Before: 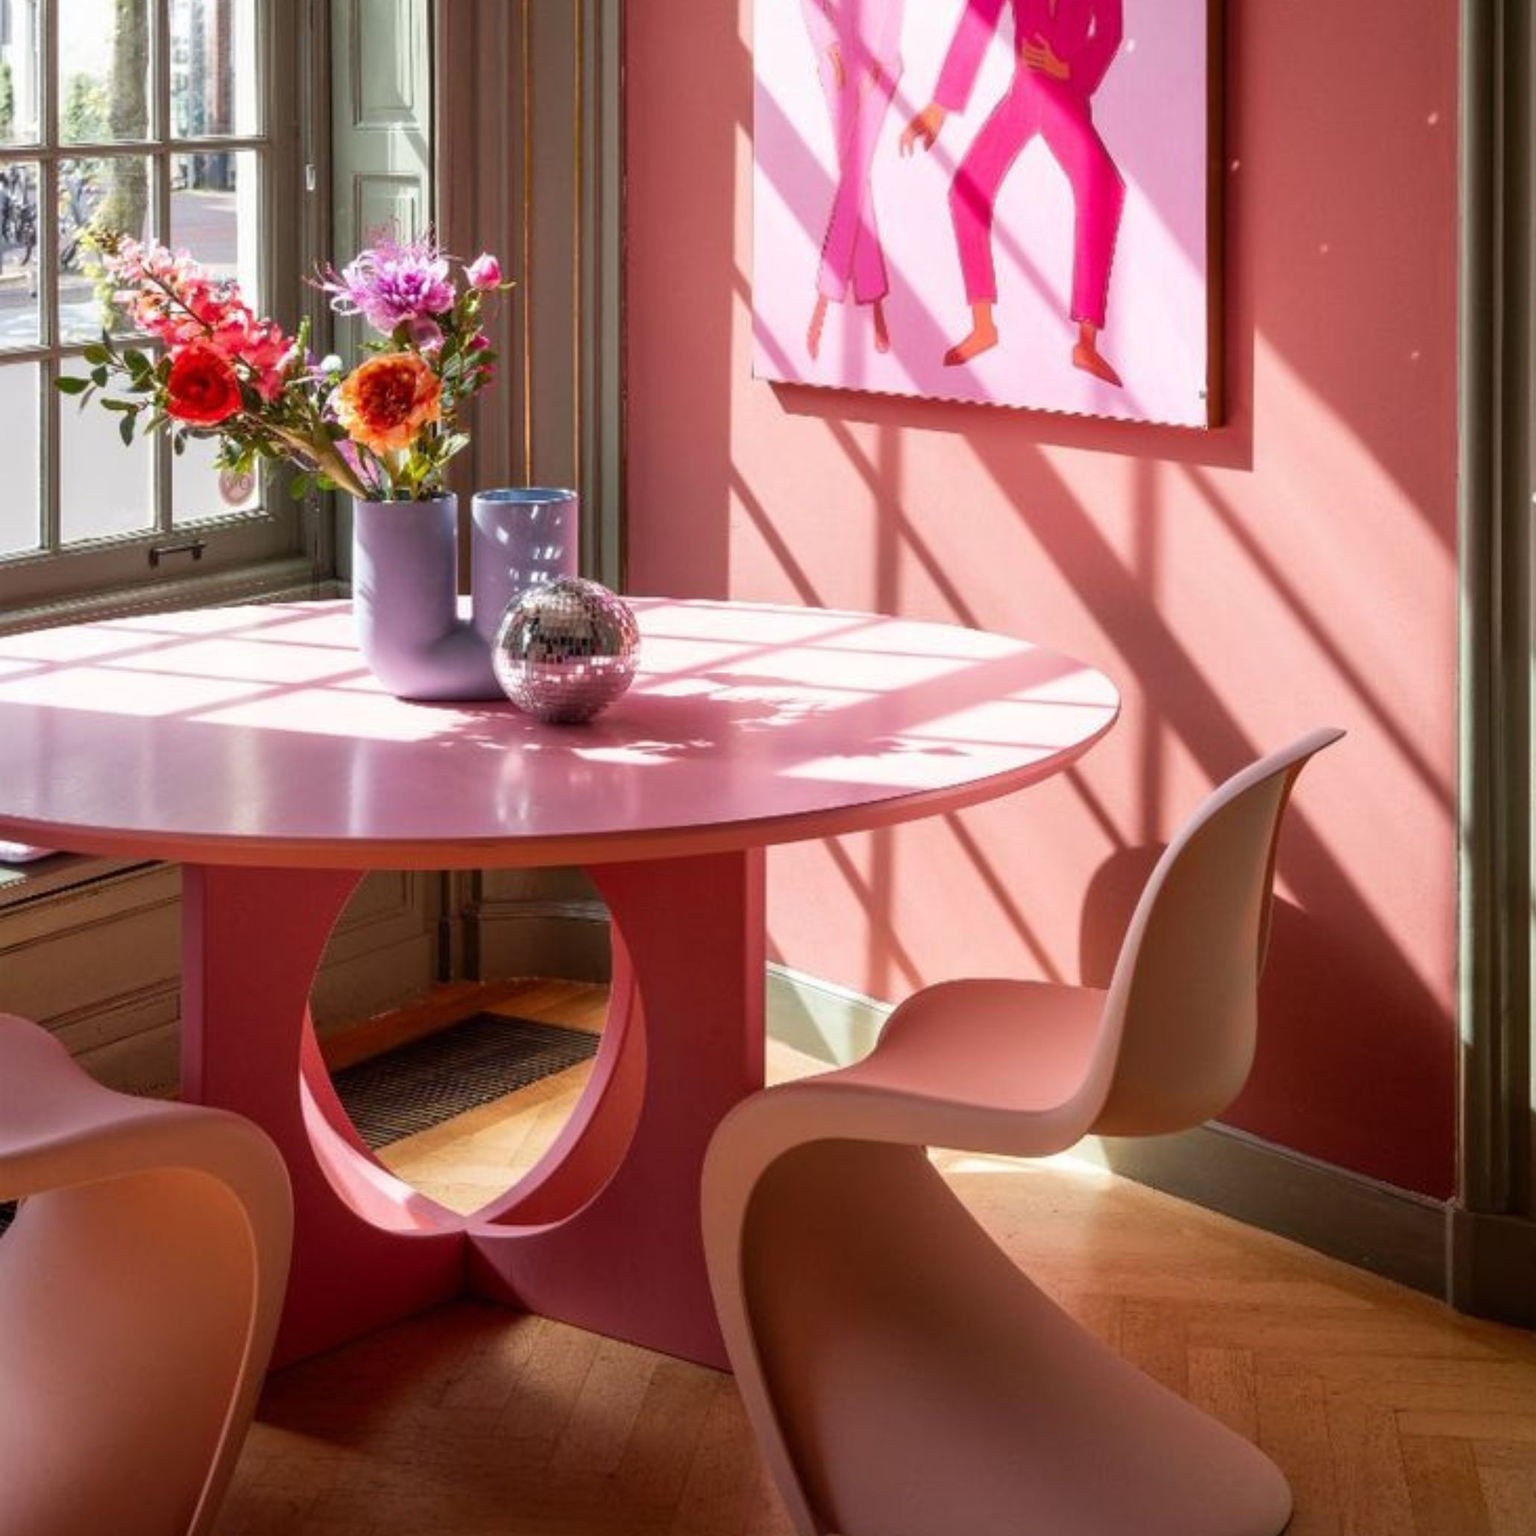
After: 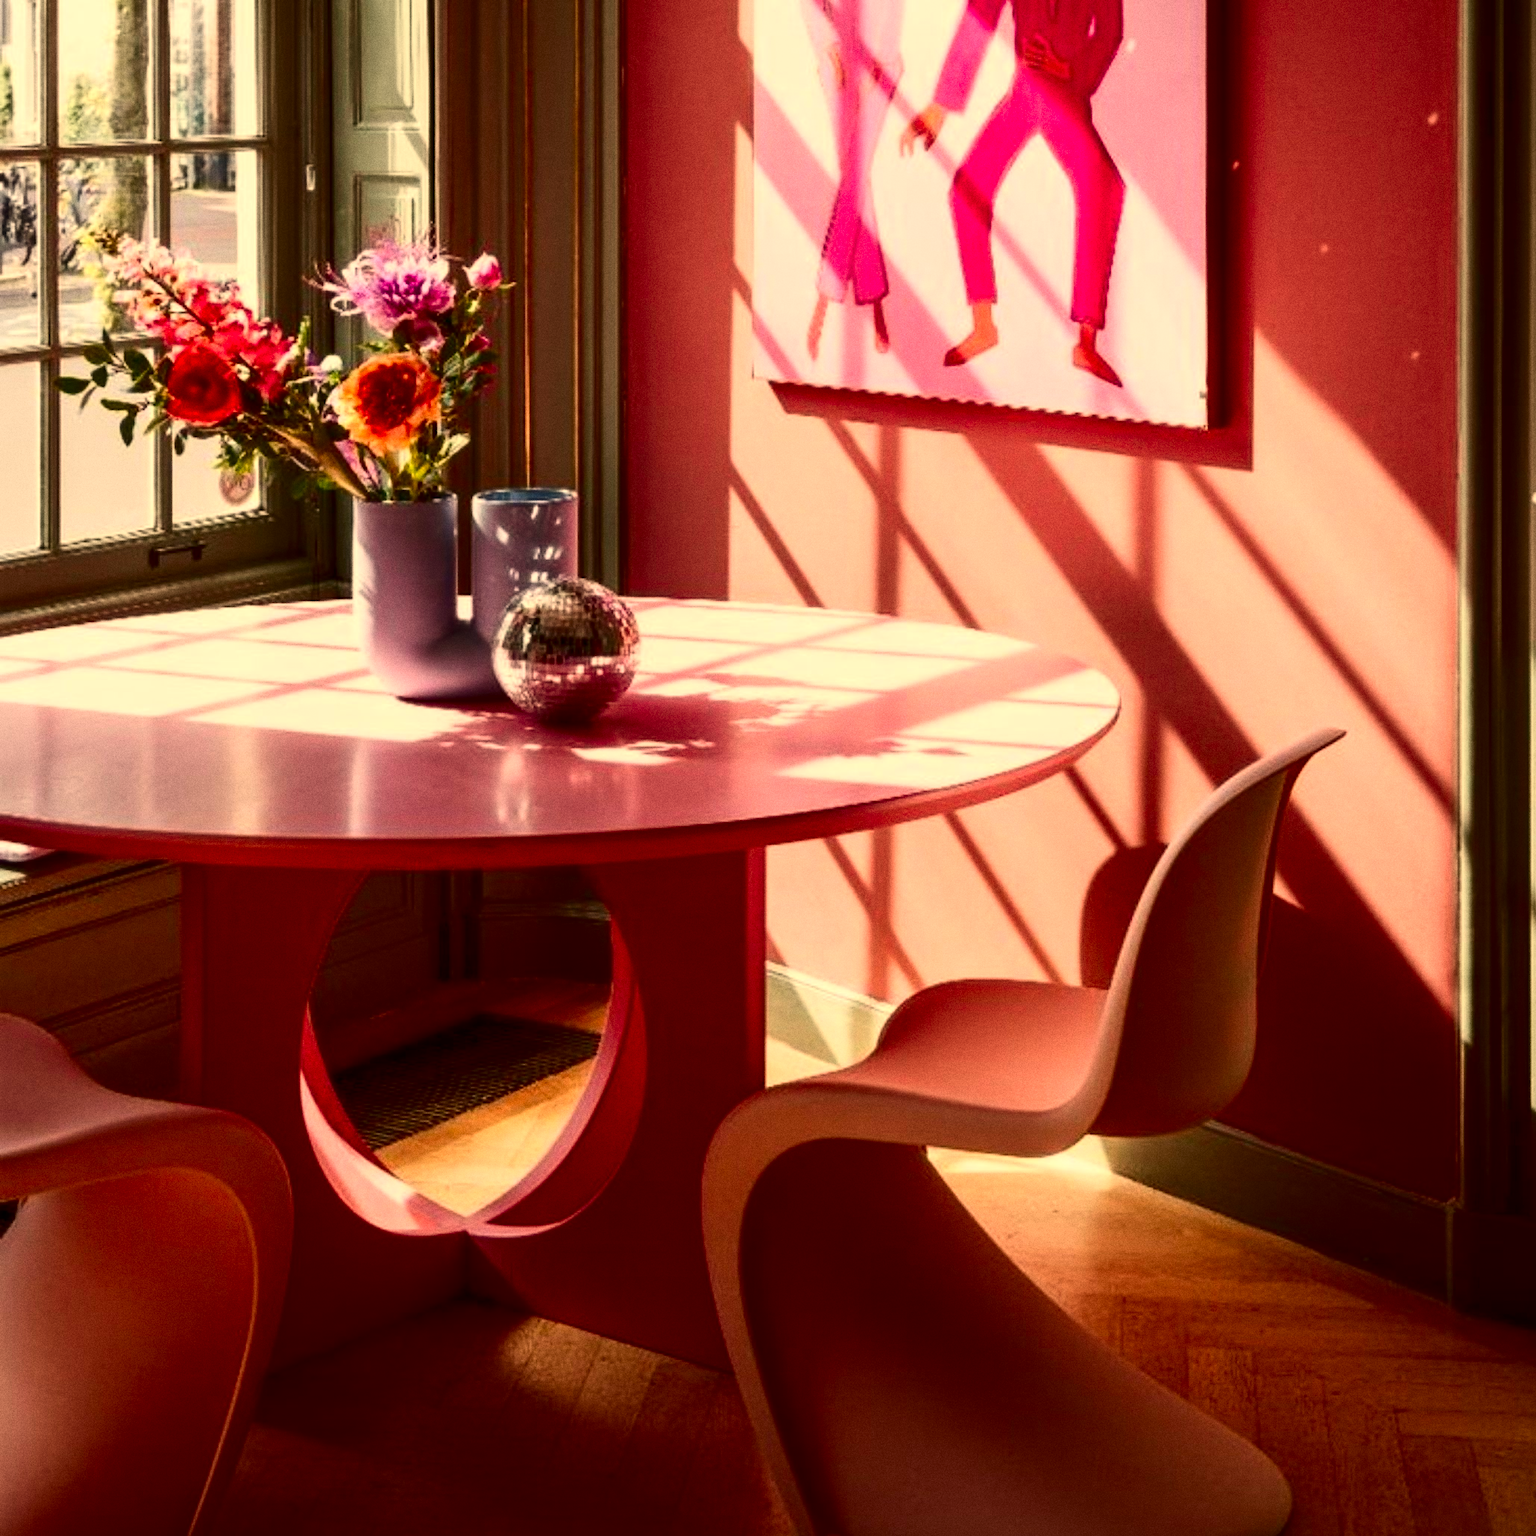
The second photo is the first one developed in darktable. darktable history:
contrast brightness saturation: contrast 0.24, brightness -0.24, saturation 0.14
grain: coarseness 0.09 ISO
white balance: red 1.138, green 0.996, blue 0.812
